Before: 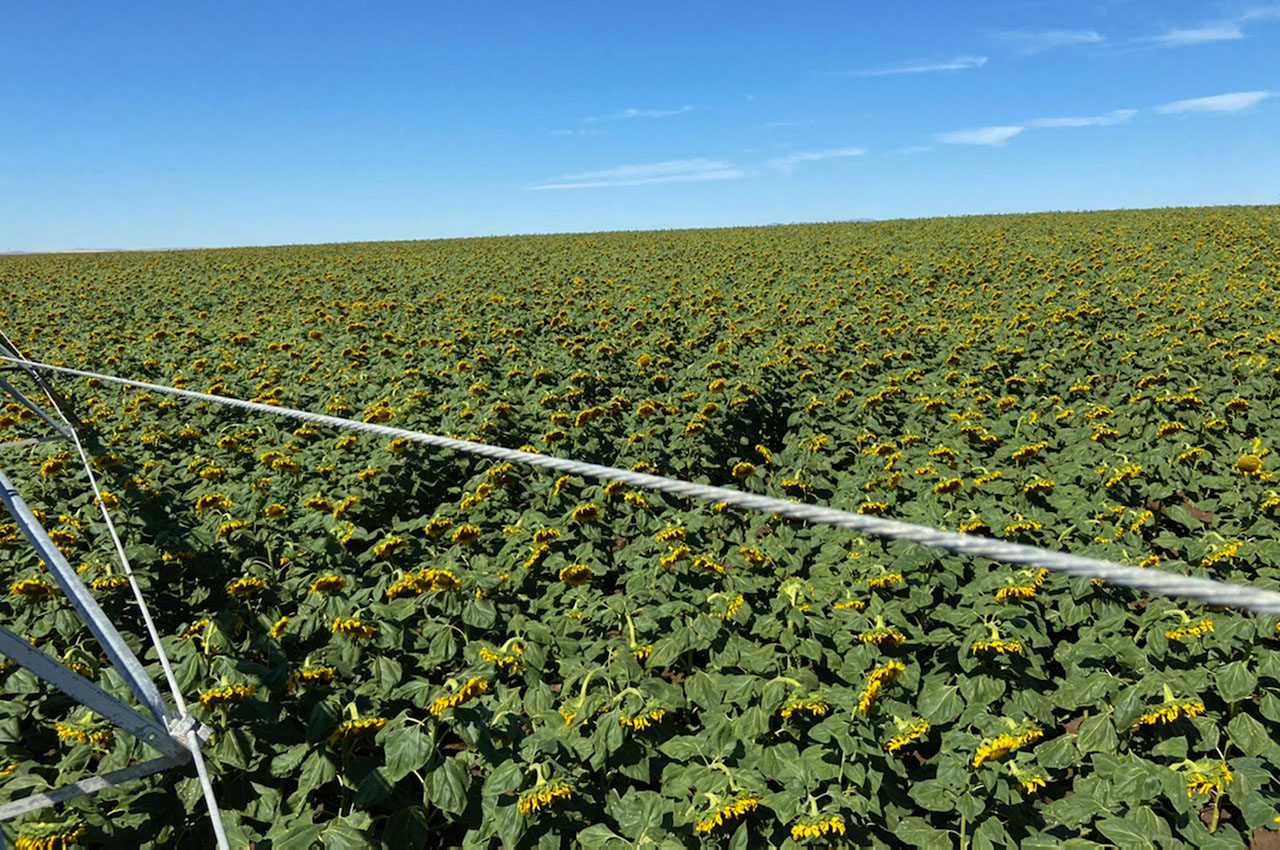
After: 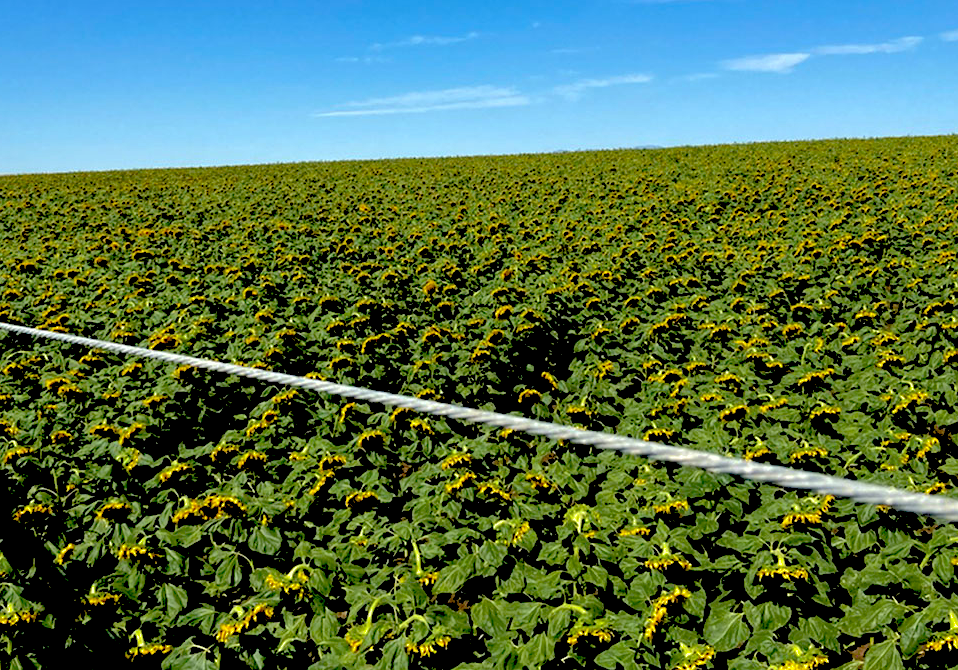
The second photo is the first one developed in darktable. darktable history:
rgb levels: levels [[0.01, 0.419, 0.839], [0, 0.5, 1], [0, 0.5, 1]]
shadows and highlights: on, module defaults
exposure: black level correction 0.056, compensate highlight preservation false
crop: left 16.768%, top 8.653%, right 8.362%, bottom 12.485%
